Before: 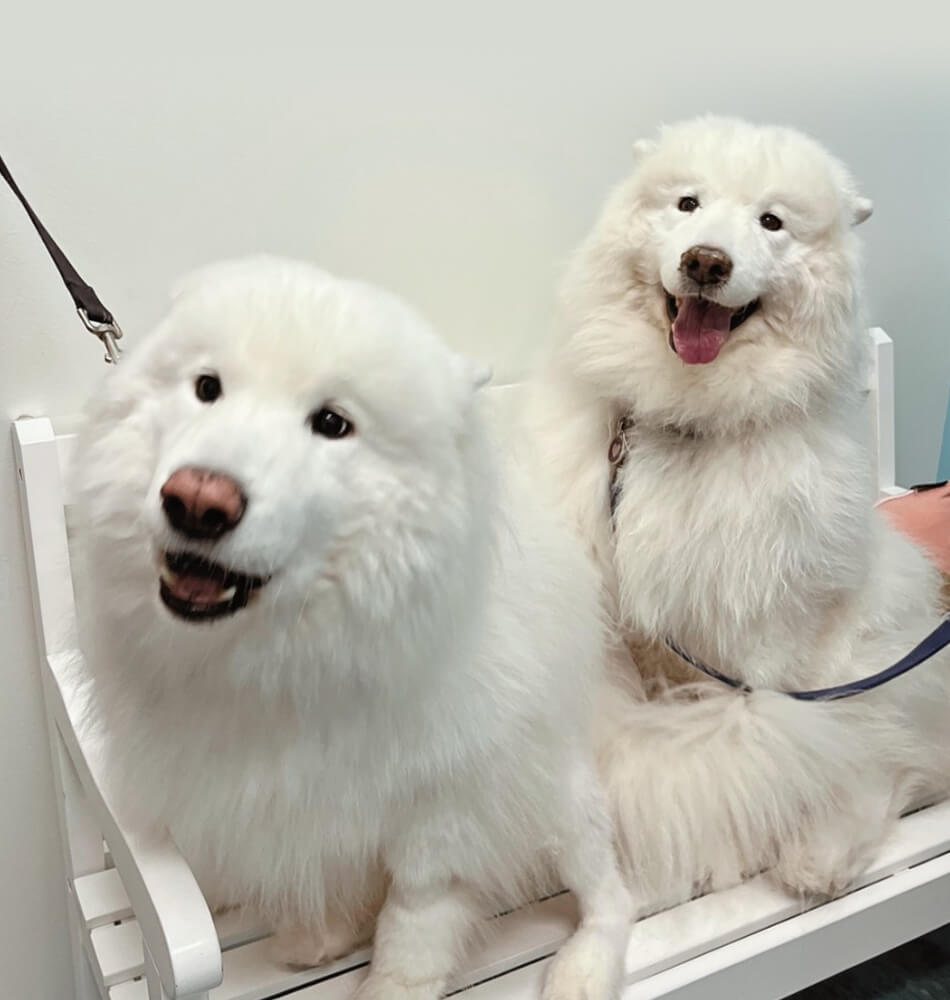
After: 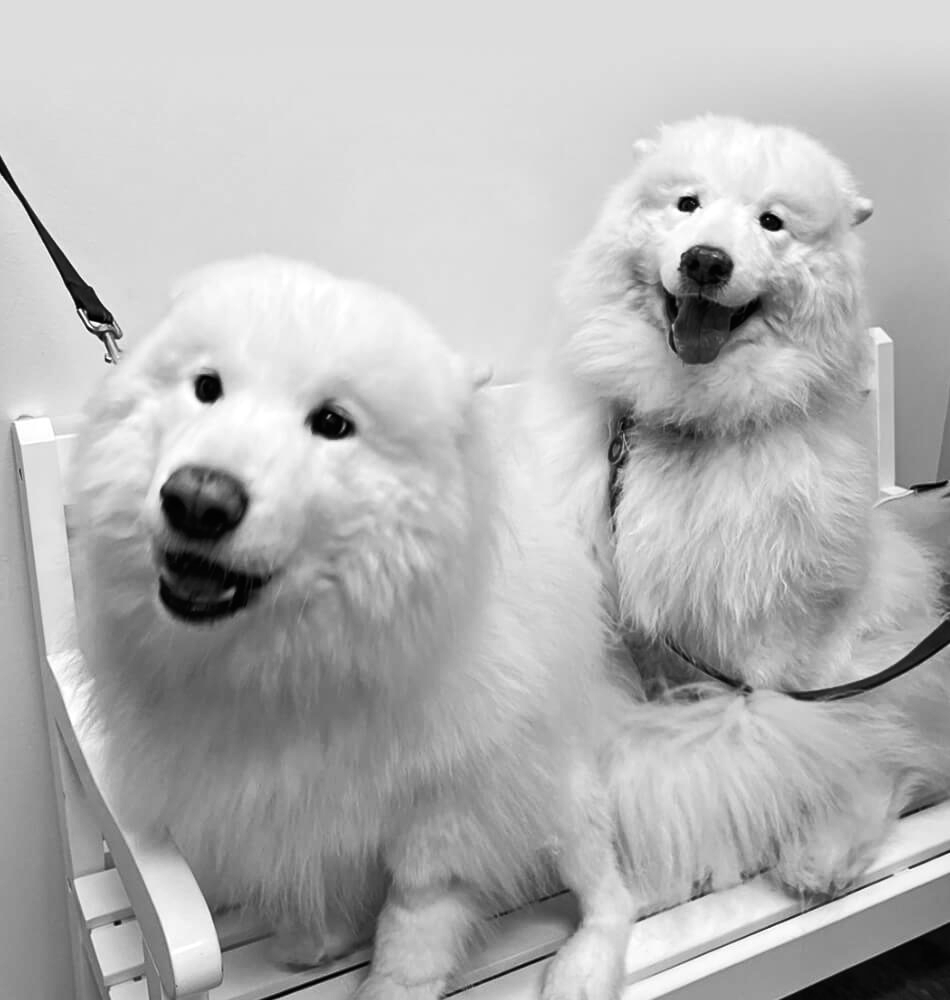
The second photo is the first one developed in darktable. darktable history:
monochrome: on, module defaults
color balance rgb: perceptual saturation grading › highlights -31.88%, perceptual saturation grading › mid-tones 5.8%, perceptual saturation grading › shadows 18.12%, perceptual brilliance grading › highlights 3.62%, perceptual brilliance grading › mid-tones -18.12%, perceptual brilliance grading › shadows -41.3%
